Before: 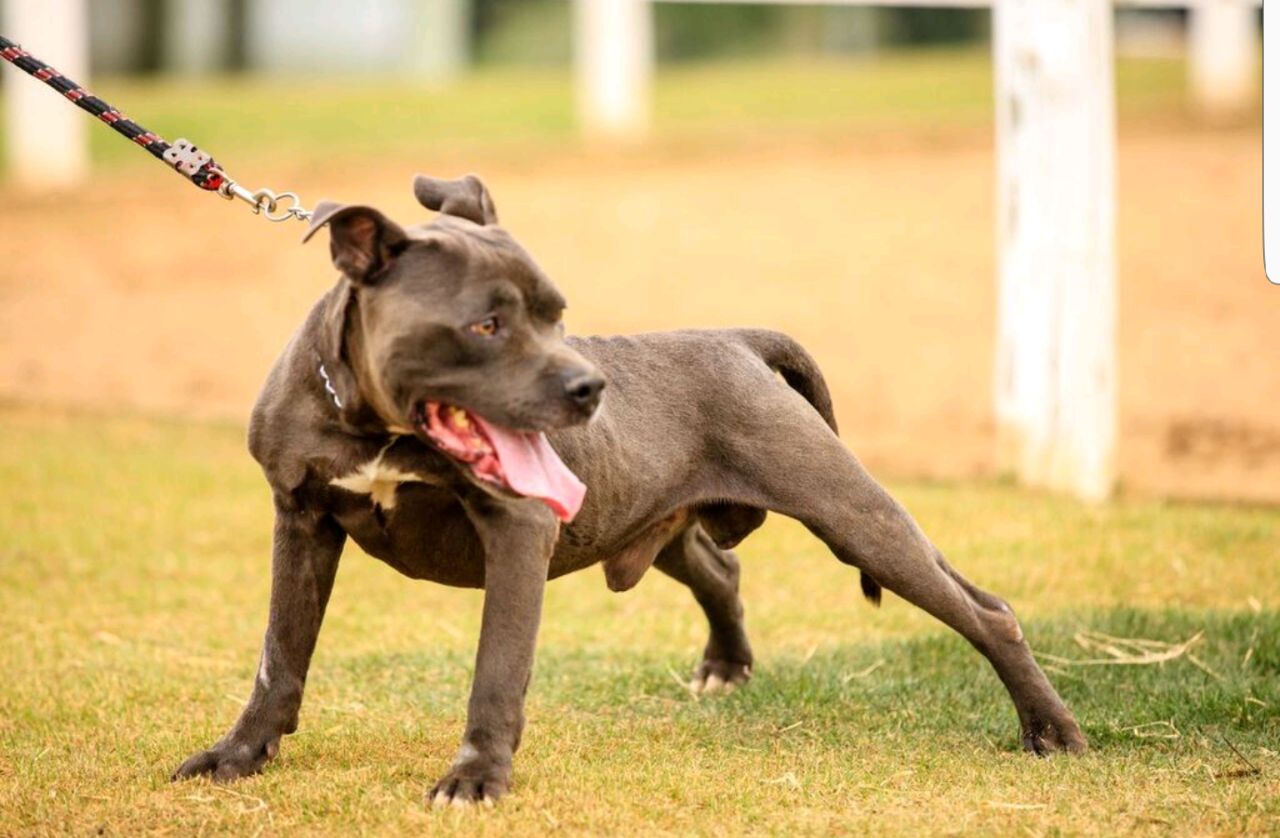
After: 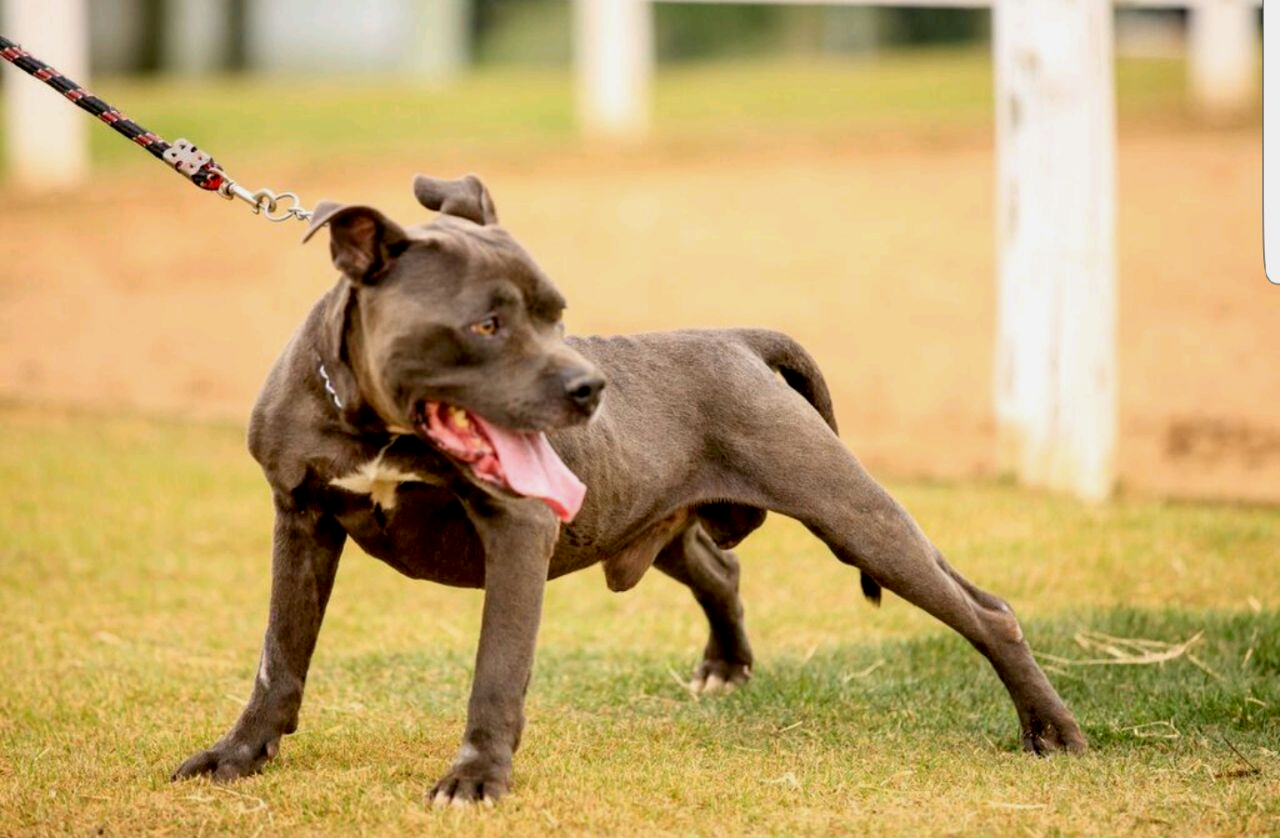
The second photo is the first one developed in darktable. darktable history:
exposure: black level correction 0.009, exposure -0.16 EV, compensate exposure bias true, compensate highlight preservation false
